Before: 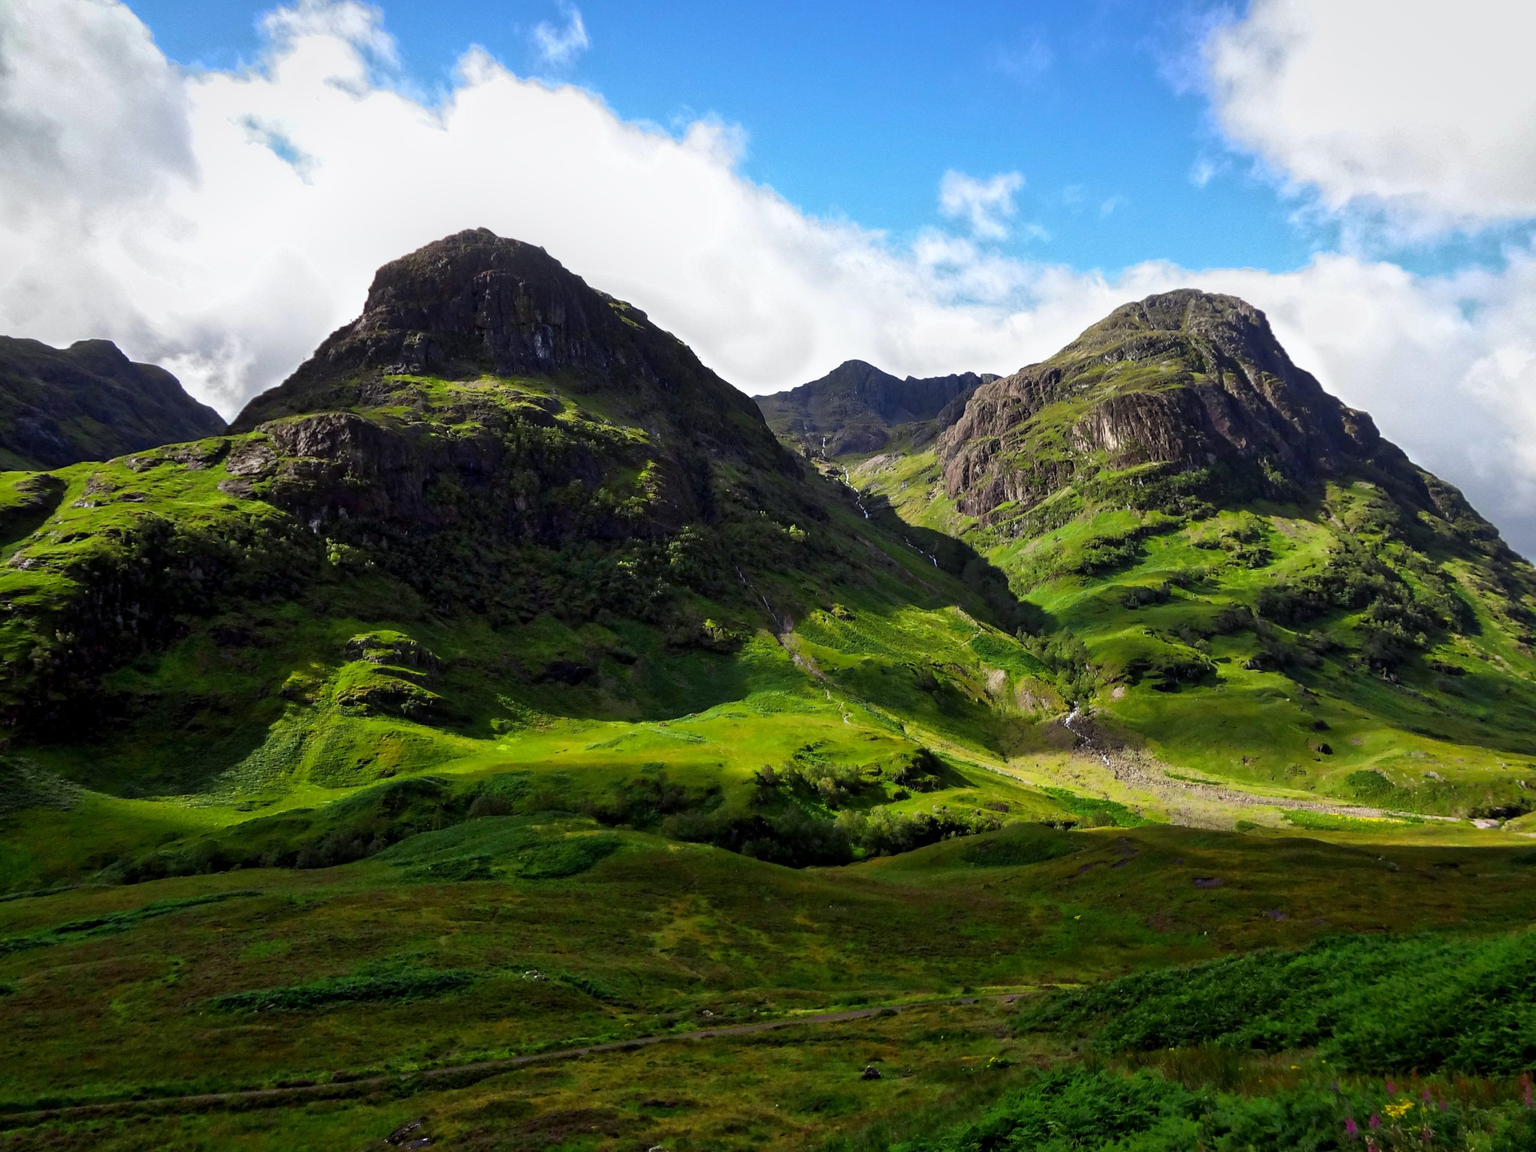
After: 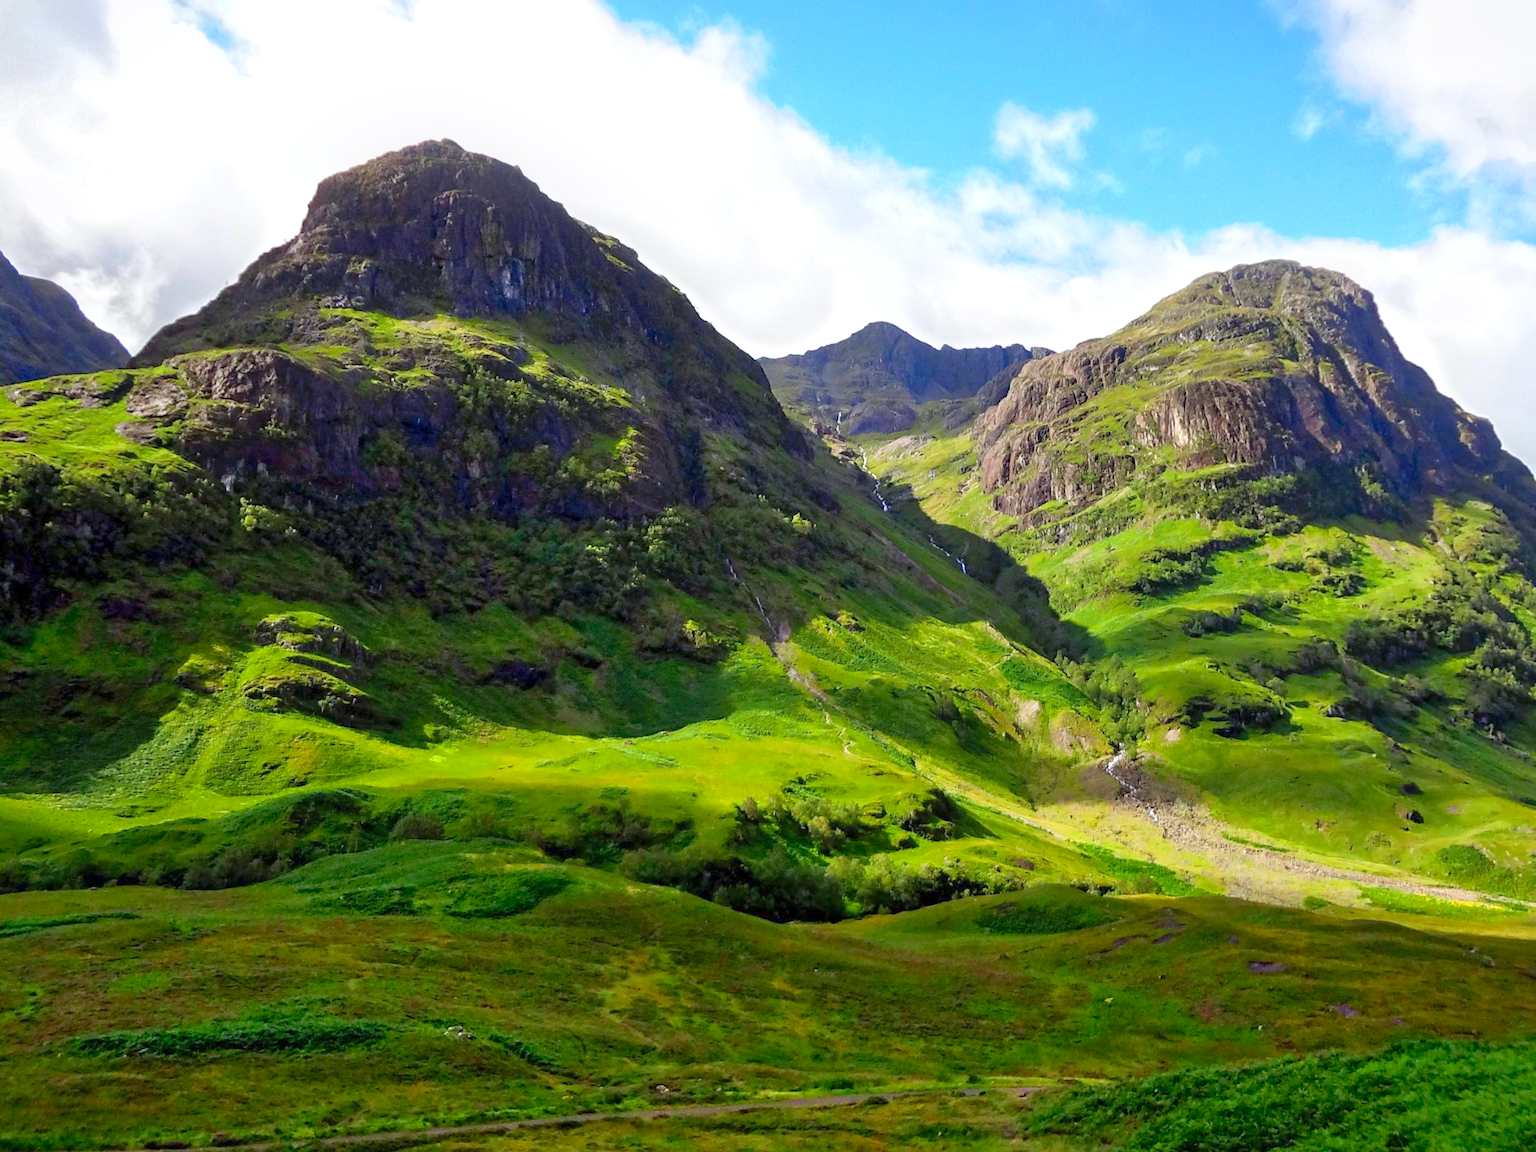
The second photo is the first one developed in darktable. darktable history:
crop and rotate: angle -3.27°, left 5.211%, top 5.211%, right 4.607%, bottom 4.607%
levels: levels [0, 0.397, 0.955]
